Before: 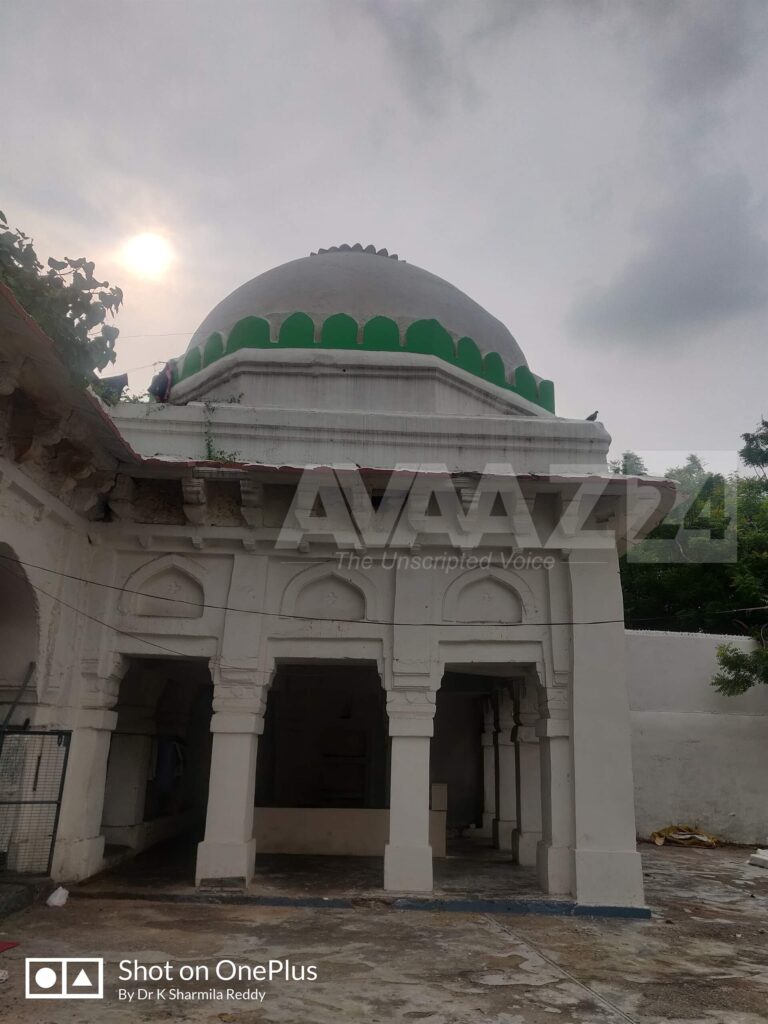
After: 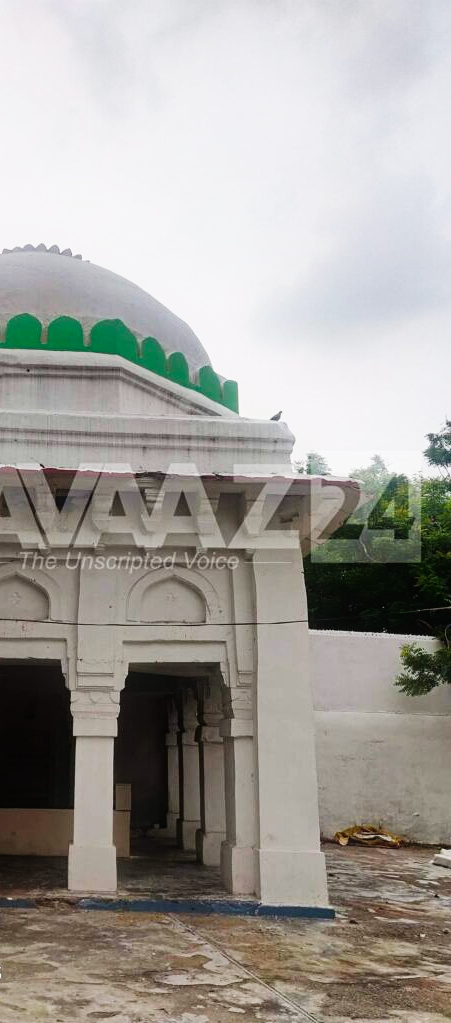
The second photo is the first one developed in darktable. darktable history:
base curve: curves: ch0 [(0, 0) (0.007, 0.004) (0.027, 0.03) (0.046, 0.07) (0.207, 0.54) (0.442, 0.872) (0.673, 0.972) (1, 1)], preserve colors none
crop: left 41.171%
contrast equalizer: octaves 7, y [[0.439, 0.44, 0.442, 0.457, 0.493, 0.498], [0.5 ×6], [0.5 ×6], [0 ×6], [0 ×6]]
